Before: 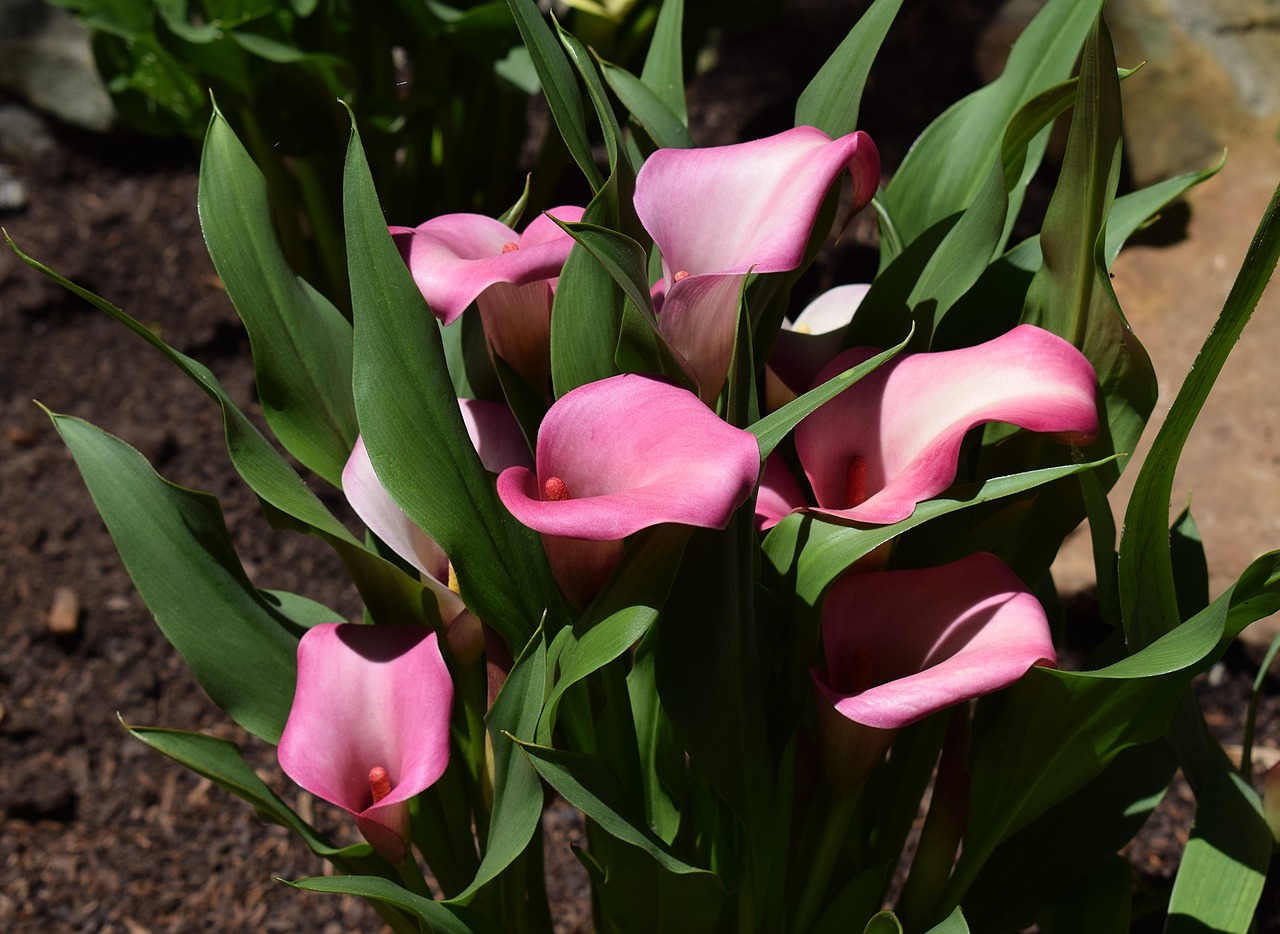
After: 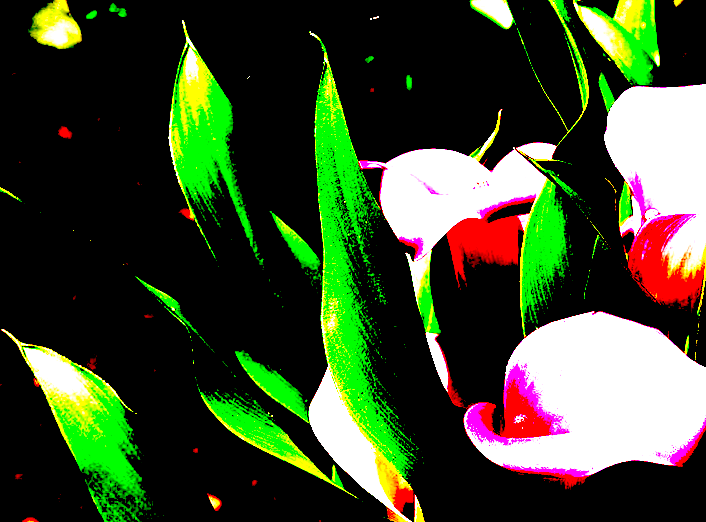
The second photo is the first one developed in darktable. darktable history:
rotate and perspective: rotation 0.8°, automatic cropping off
crop and rotate: left 3.047%, top 7.509%, right 42.236%, bottom 37.598%
exposure: black level correction 0.1, exposure 3 EV, compensate highlight preservation false
